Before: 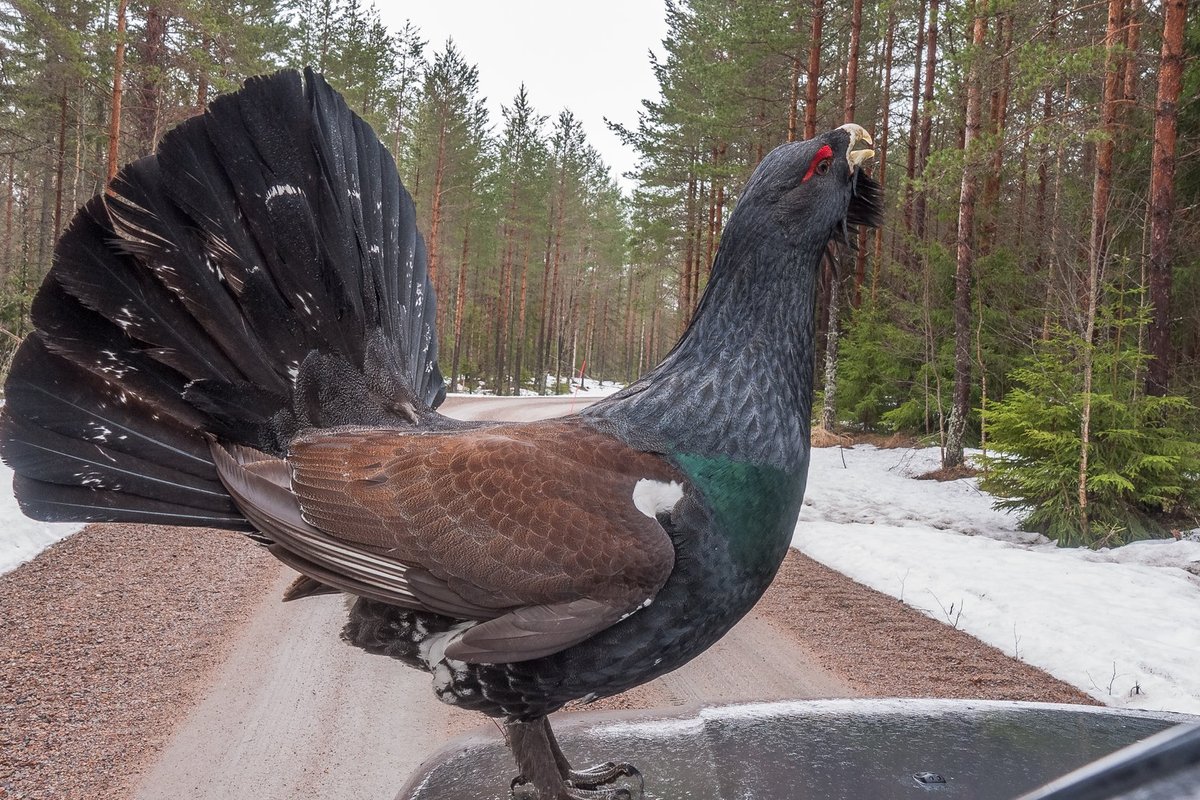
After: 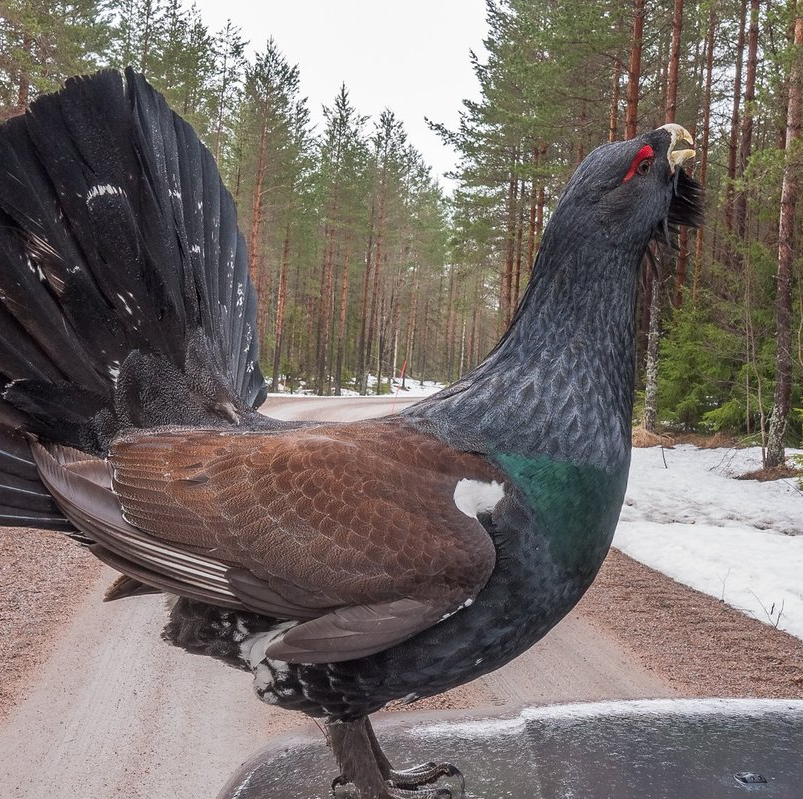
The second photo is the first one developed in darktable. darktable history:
crop and rotate: left 14.934%, right 18.071%
